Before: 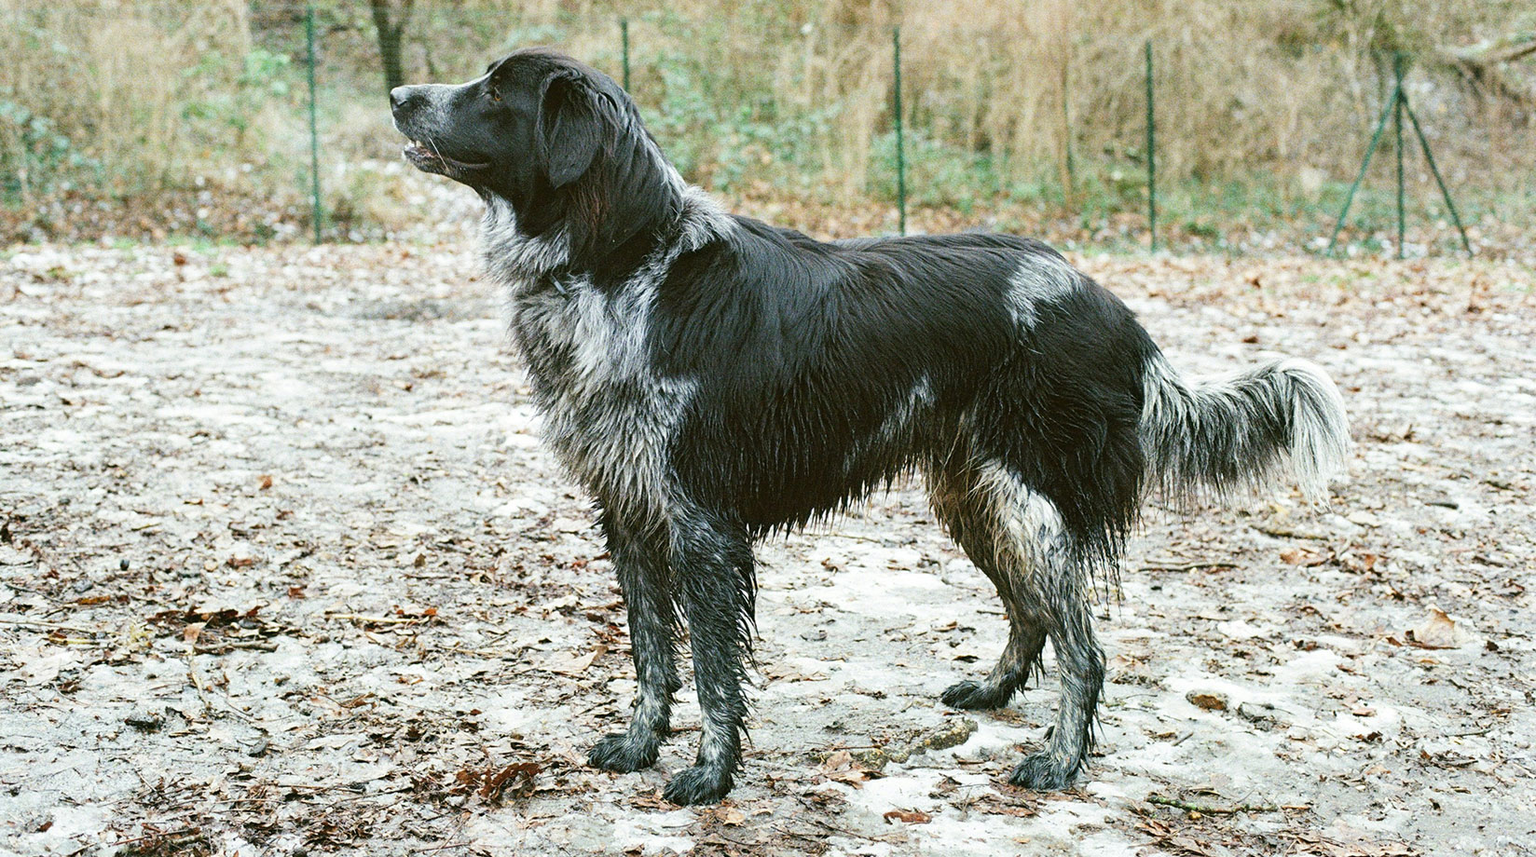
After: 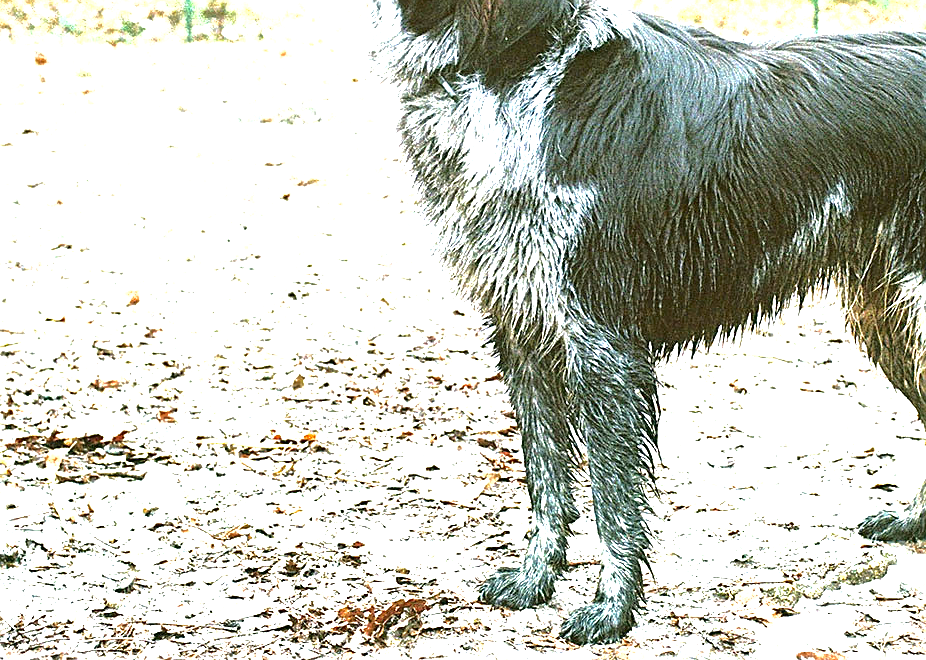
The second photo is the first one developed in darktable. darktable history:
sharpen: on, module defaults
crop: left 9.254%, top 23.97%, right 34.524%, bottom 4.278%
local contrast: mode bilateral grid, contrast 20, coarseness 50, detail 119%, midtone range 0.2
exposure: exposure 1.996 EV, compensate highlight preservation false
shadows and highlights: shadows -20.19, white point adjustment -1.82, highlights -35.07, highlights color adjustment 77.97%
